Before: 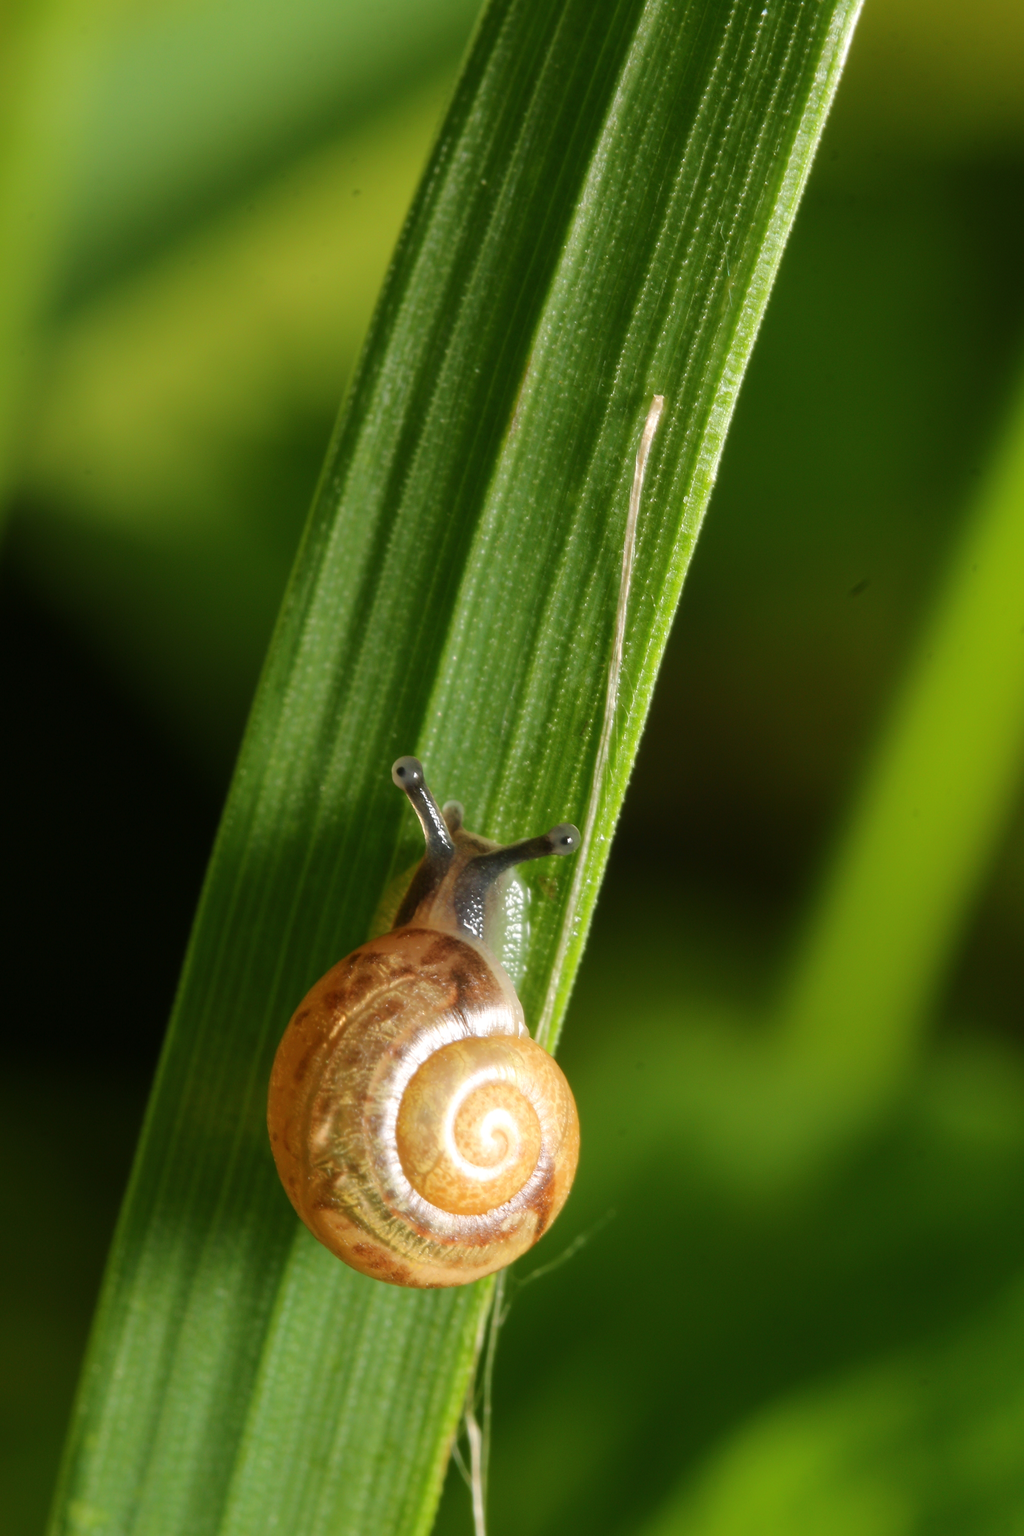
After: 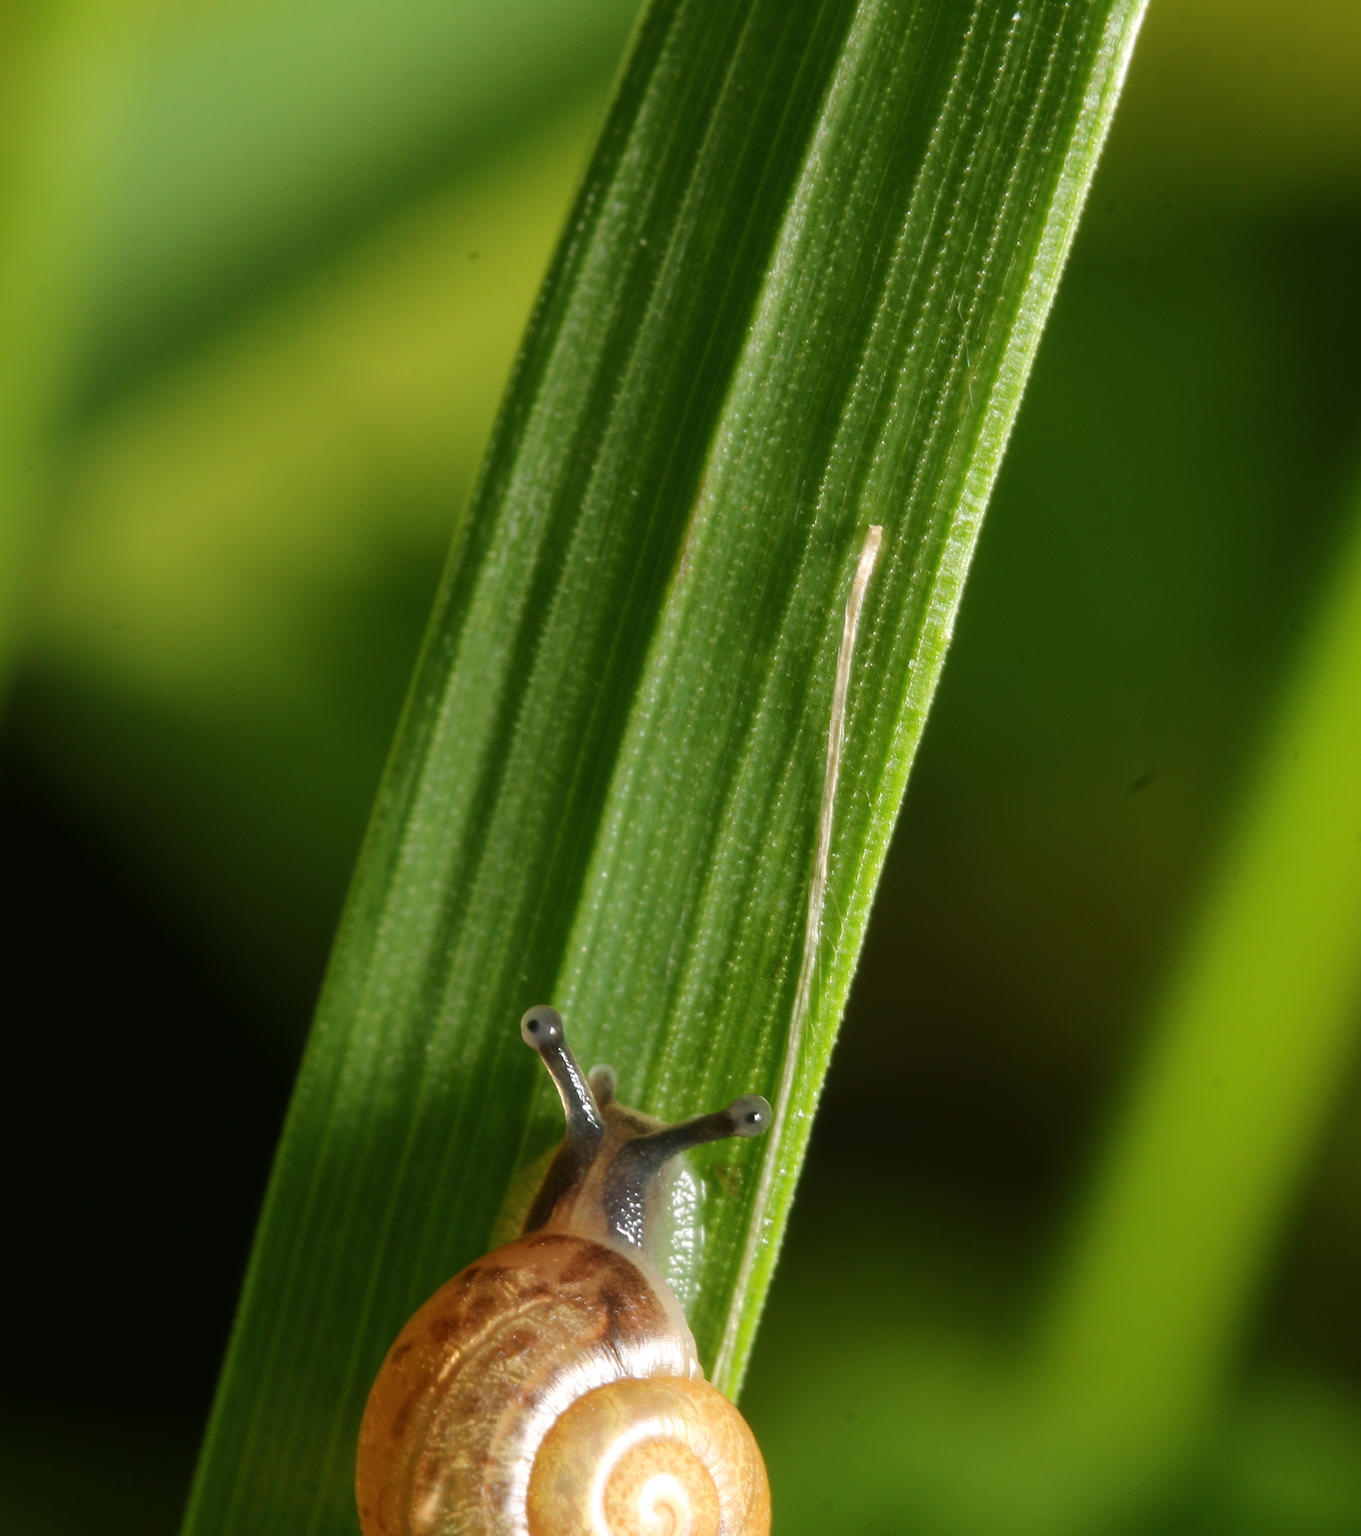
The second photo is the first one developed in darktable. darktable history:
crop: bottom 24.747%
